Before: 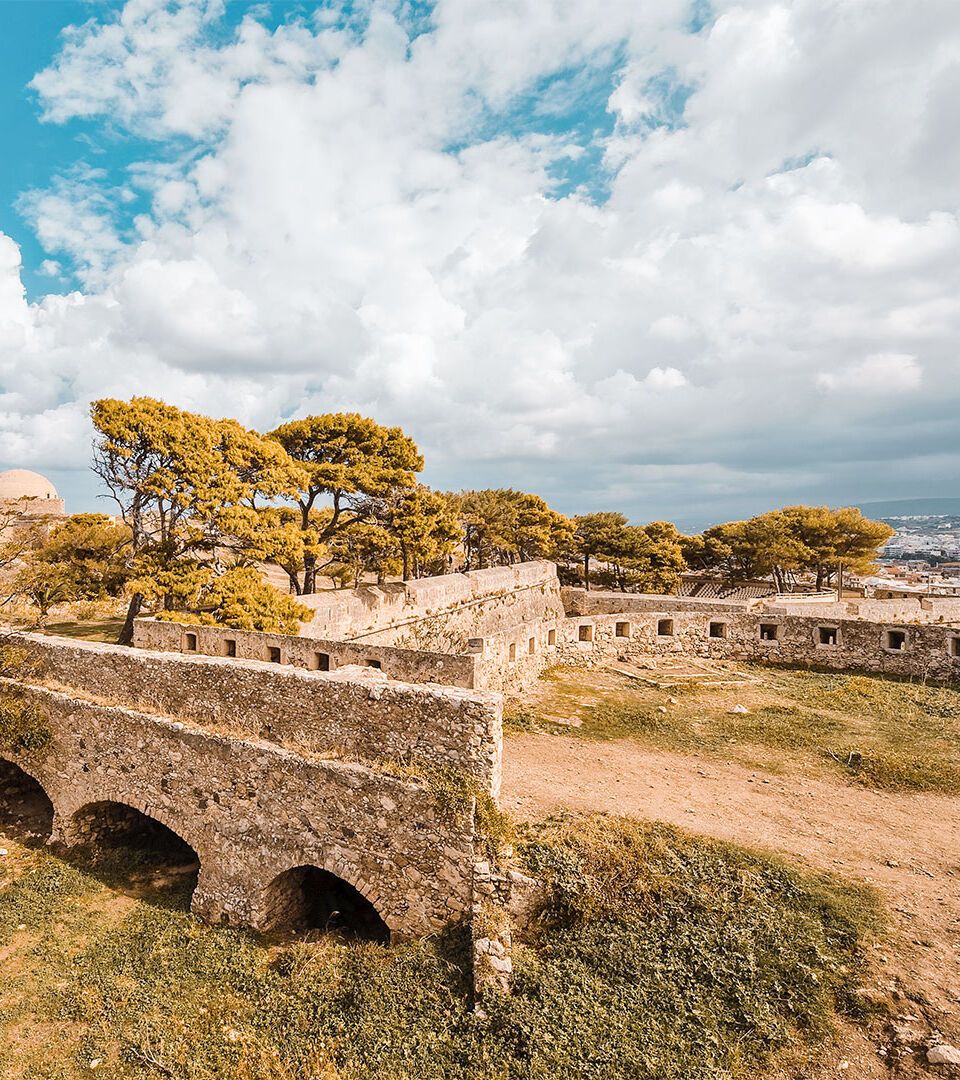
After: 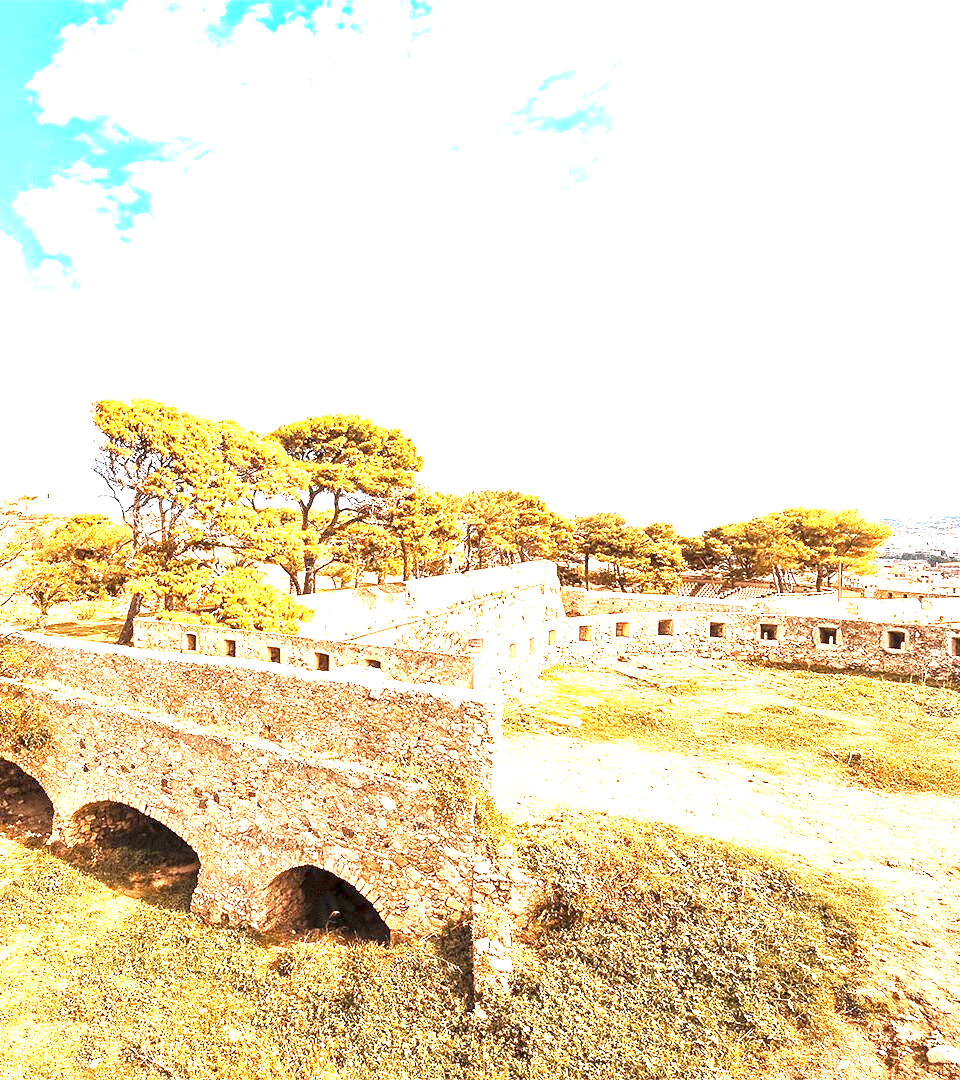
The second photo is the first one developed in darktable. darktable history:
white balance: red 1.127, blue 0.943
exposure: exposure 2.207 EV, compensate highlight preservation false
